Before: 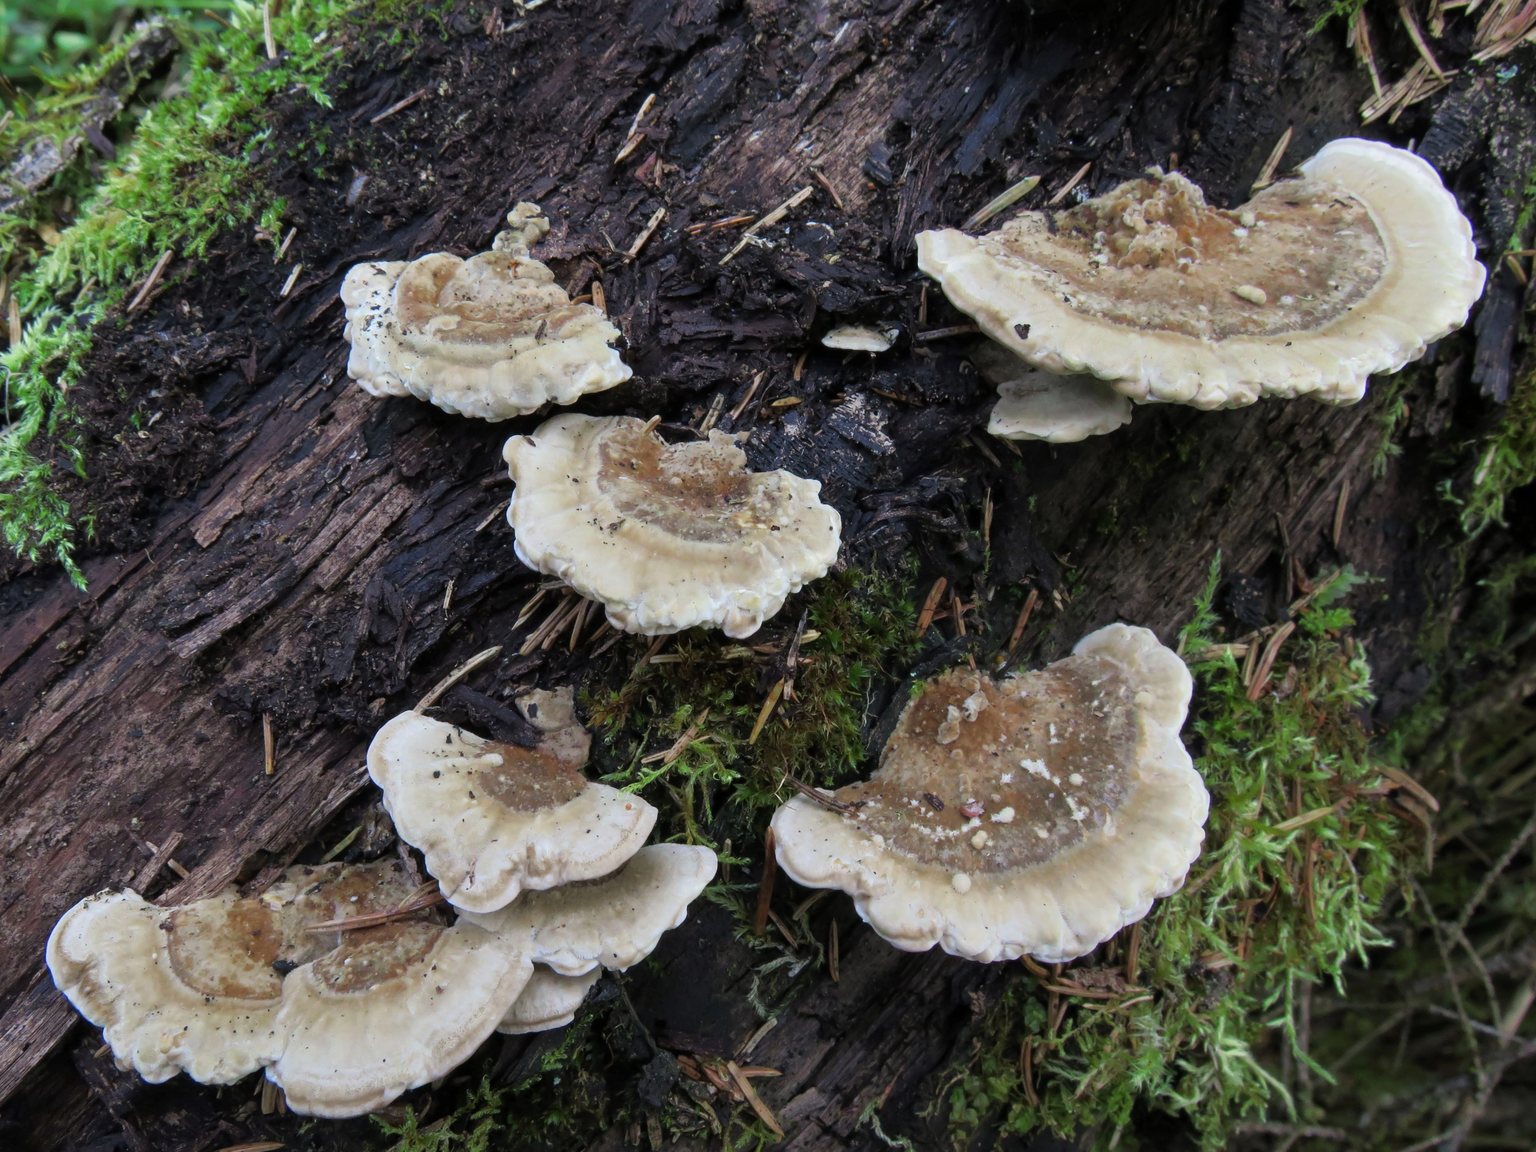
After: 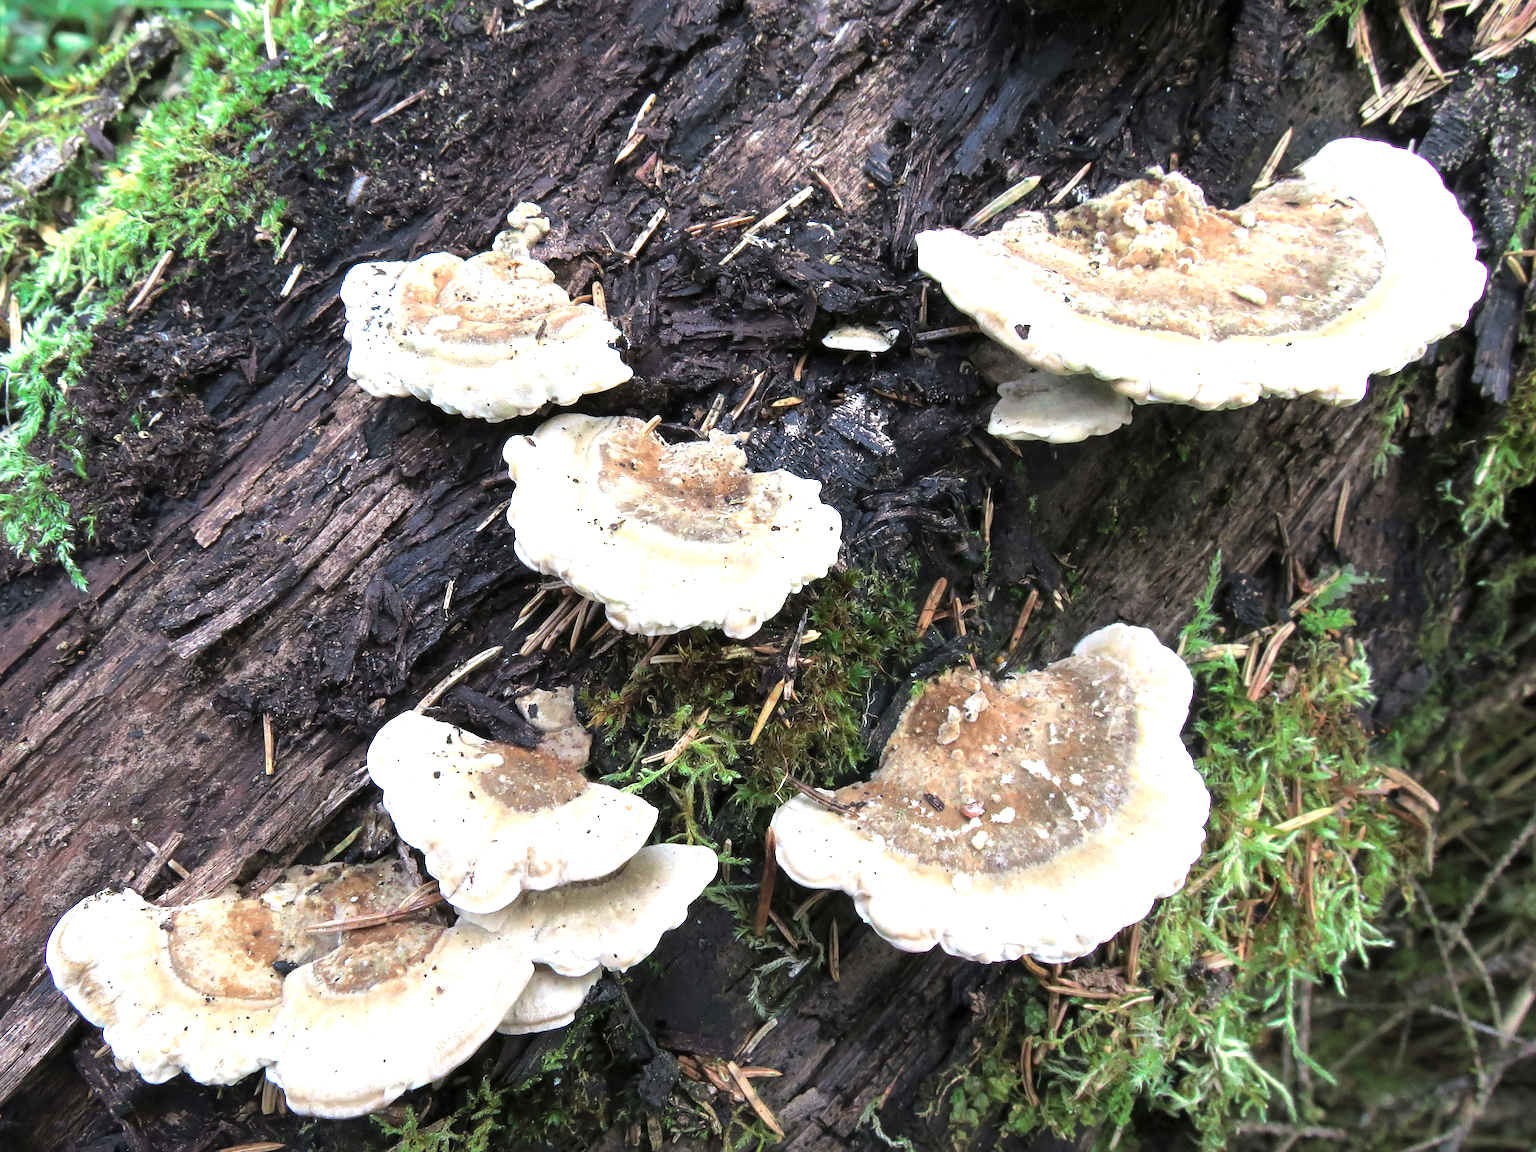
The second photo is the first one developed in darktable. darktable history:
color zones: curves: ch0 [(0.018, 0.548) (0.224, 0.64) (0.425, 0.447) (0.675, 0.575) (0.732, 0.579)]; ch1 [(0.066, 0.487) (0.25, 0.5) (0.404, 0.43) (0.75, 0.421) (0.956, 0.421)]; ch2 [(0.044, 0.561) (0.215, 0.465) (0.399, 0.544) (0.465, 0.548) (0.614, 0.447) (0.724, 0.43) (0.882, 0.623) (0.956, 0.632)]
sharpen: amount 0.546
exposure: black level correction 0, exposure 1.199 EV, compensate highlight preservation false
